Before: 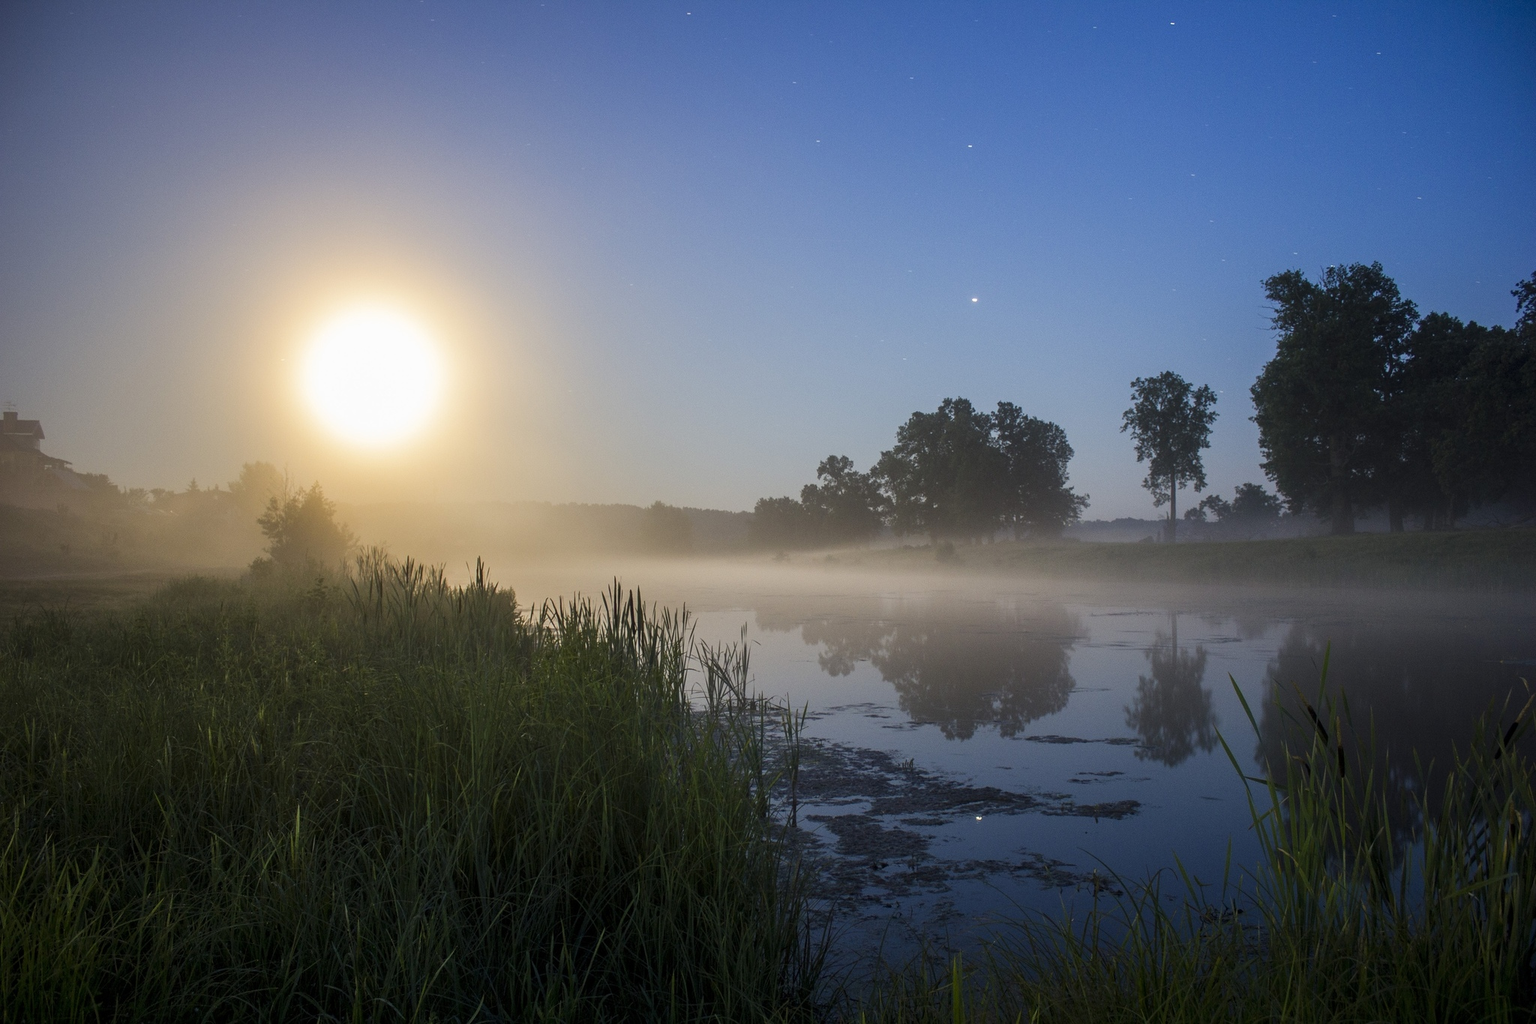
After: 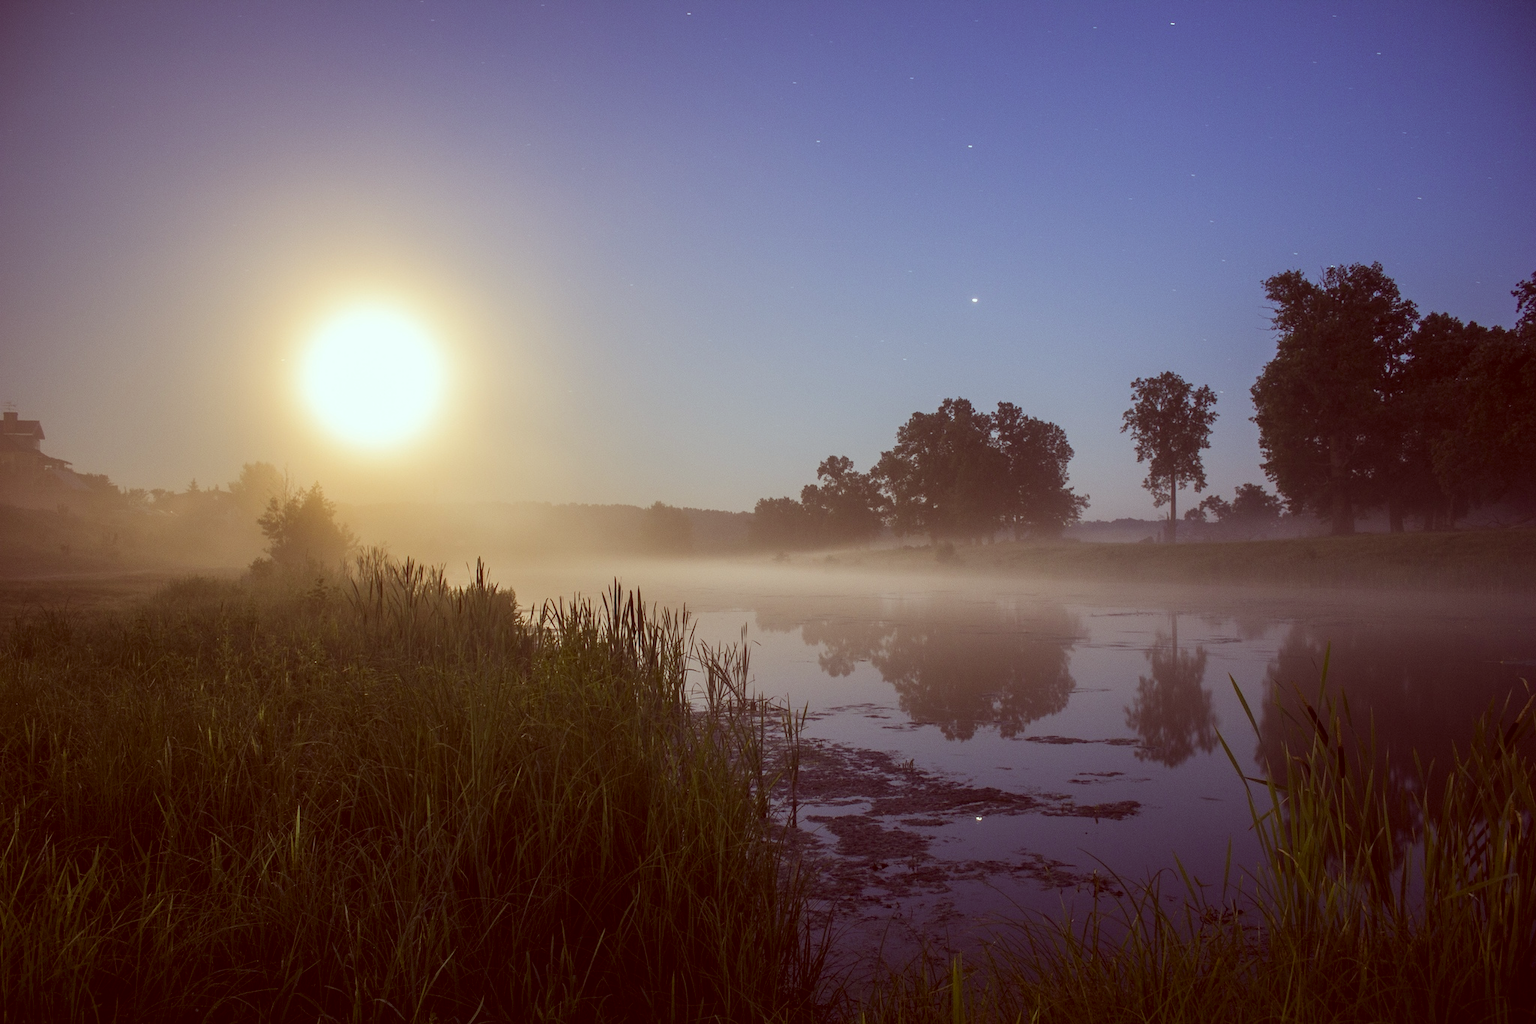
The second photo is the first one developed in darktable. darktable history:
tone equalizer: on, module defaults
color correction: highlights a* -7.21, highlights b* -0.174, shadows a* 20.38, shadows b* 12.36
